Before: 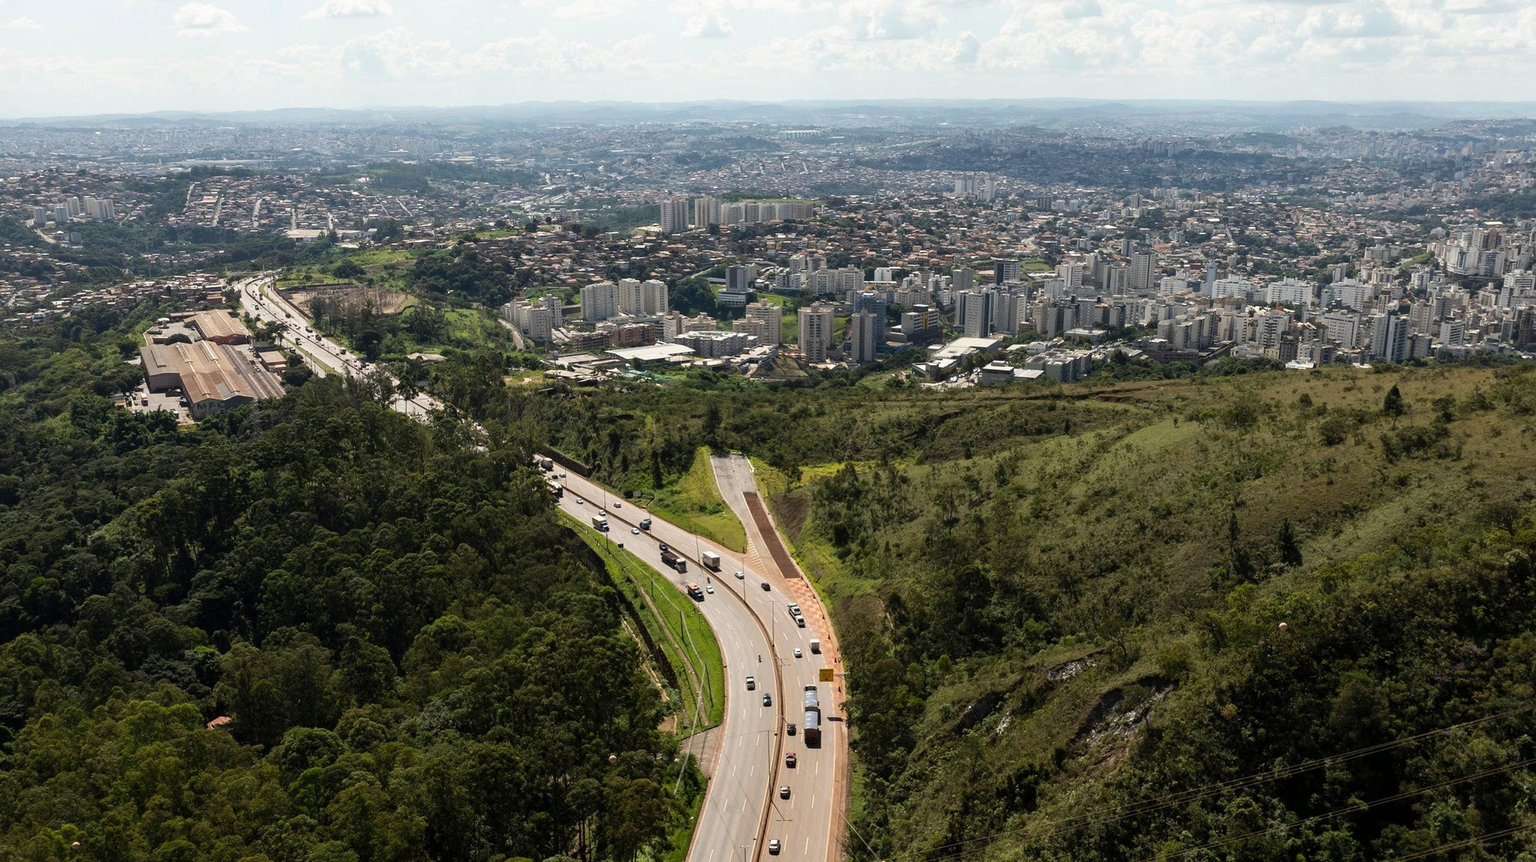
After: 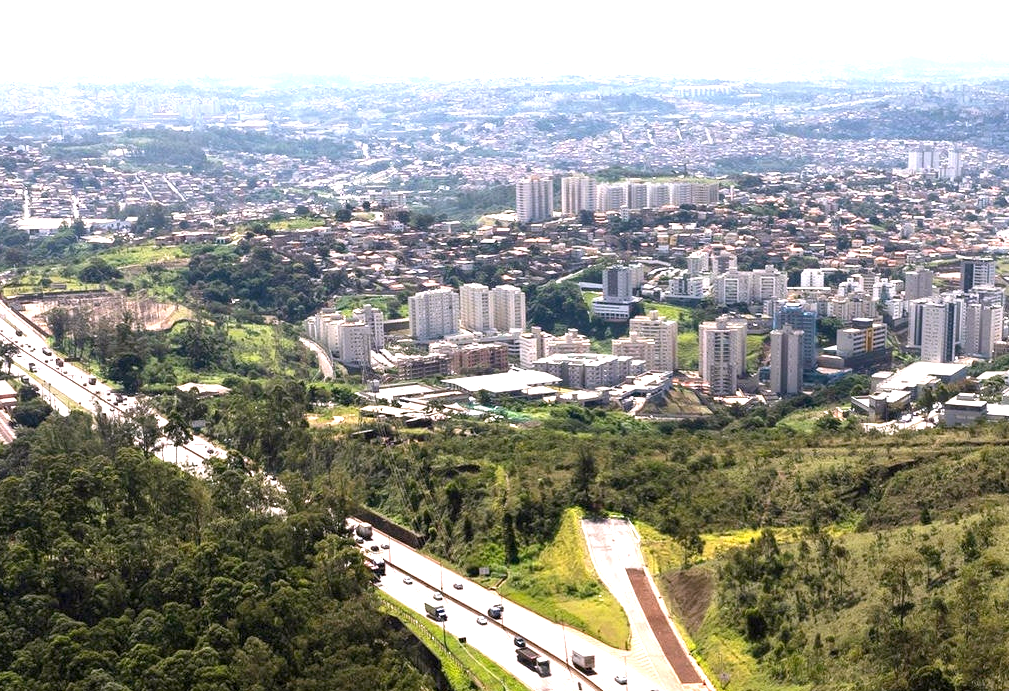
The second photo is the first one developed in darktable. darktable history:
crop: left 17.835%, top 7.675%, right 32.881%, bottom 32.213%
exposure: black level correction 0.001, exposure 1.3 EV, compensate highlight preservation false
white balance: red 1.05, blue 1.072
